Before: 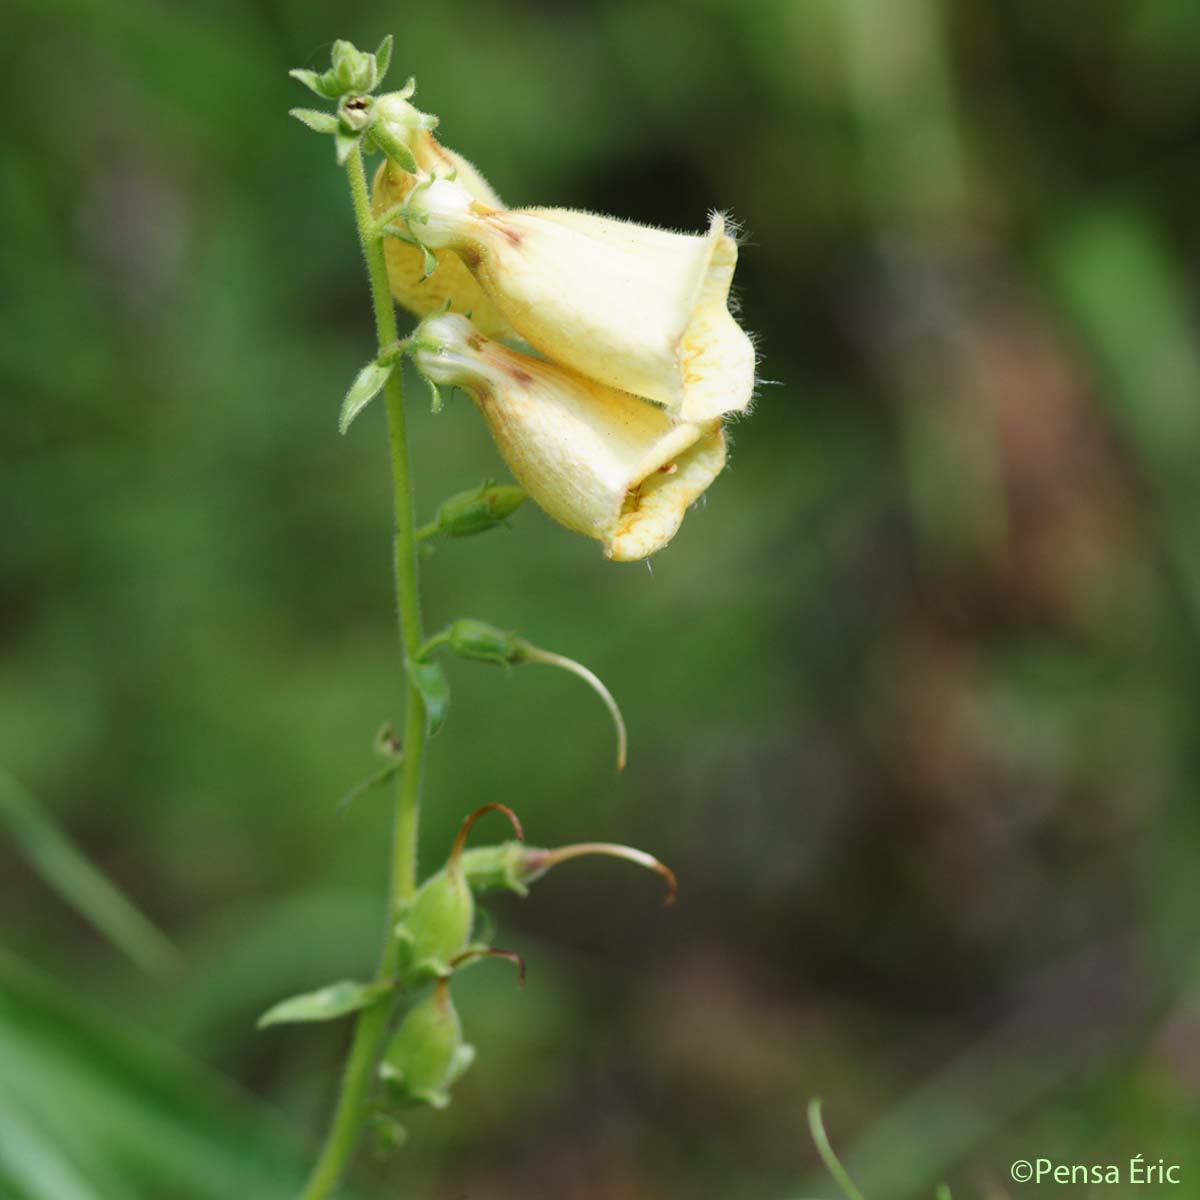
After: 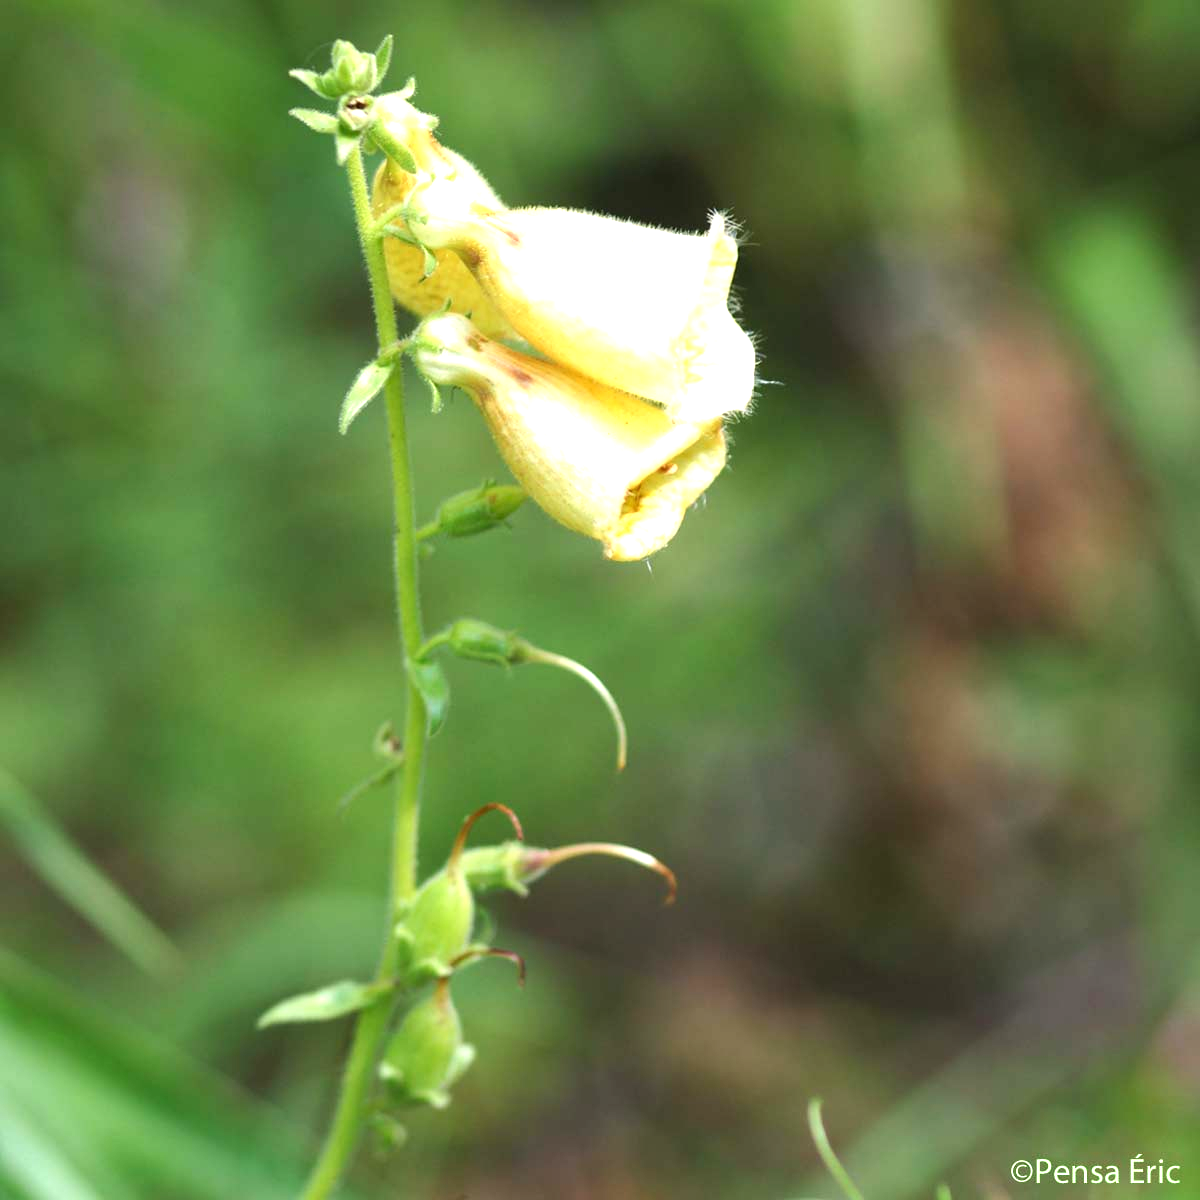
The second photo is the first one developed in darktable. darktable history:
exposure: exposure 0.998 EV, compensate highlight preservation false
